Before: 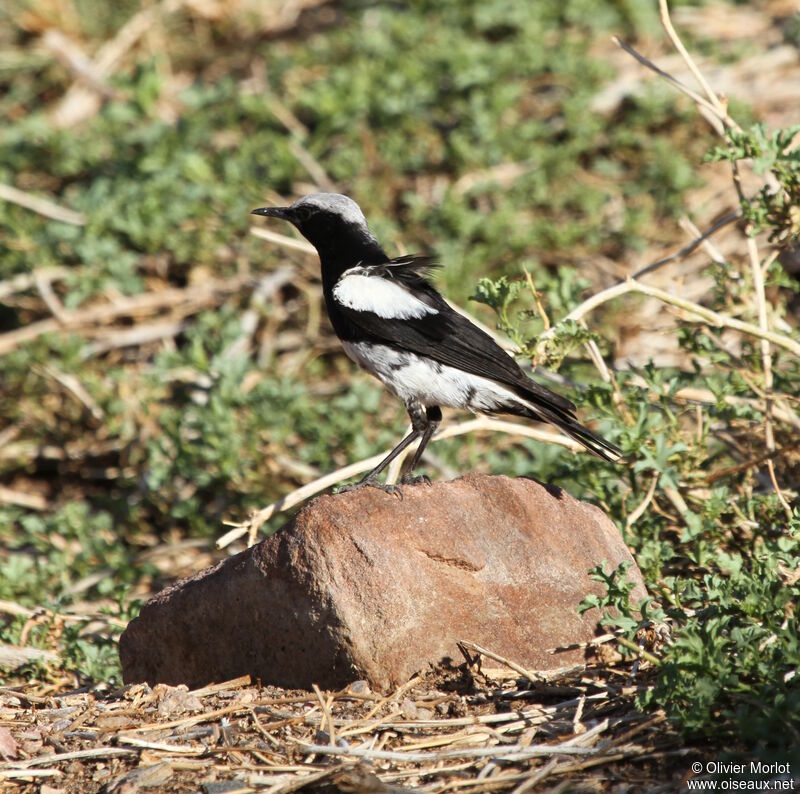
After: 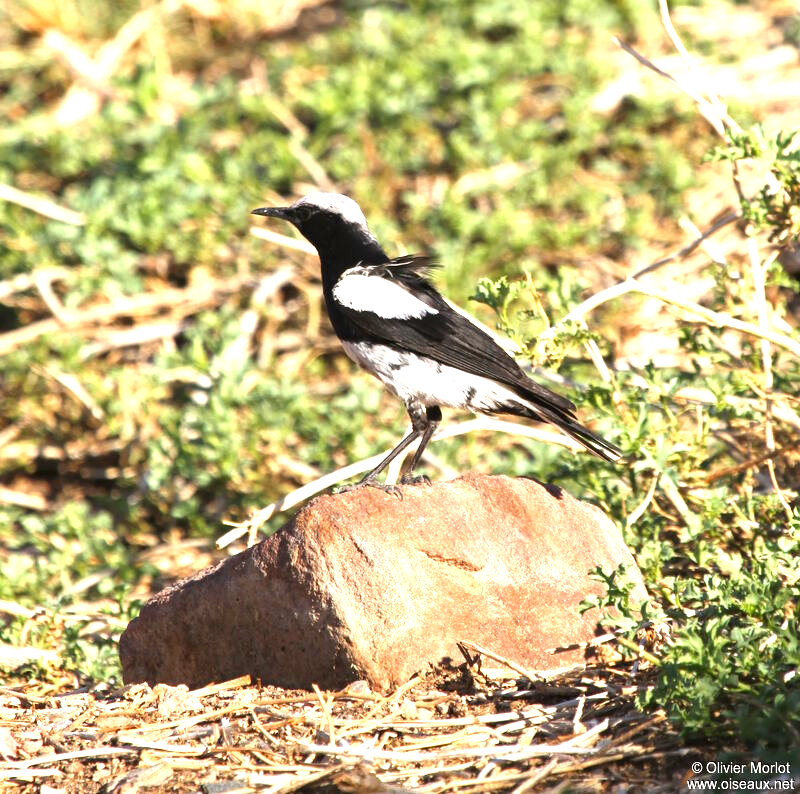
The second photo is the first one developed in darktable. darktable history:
color correction: highlights a* 3.22, highlights b* 1.93, saturation 1.19
exposure: black level correction 0, exposure 1.2 EV, compensate highlight preservation false
